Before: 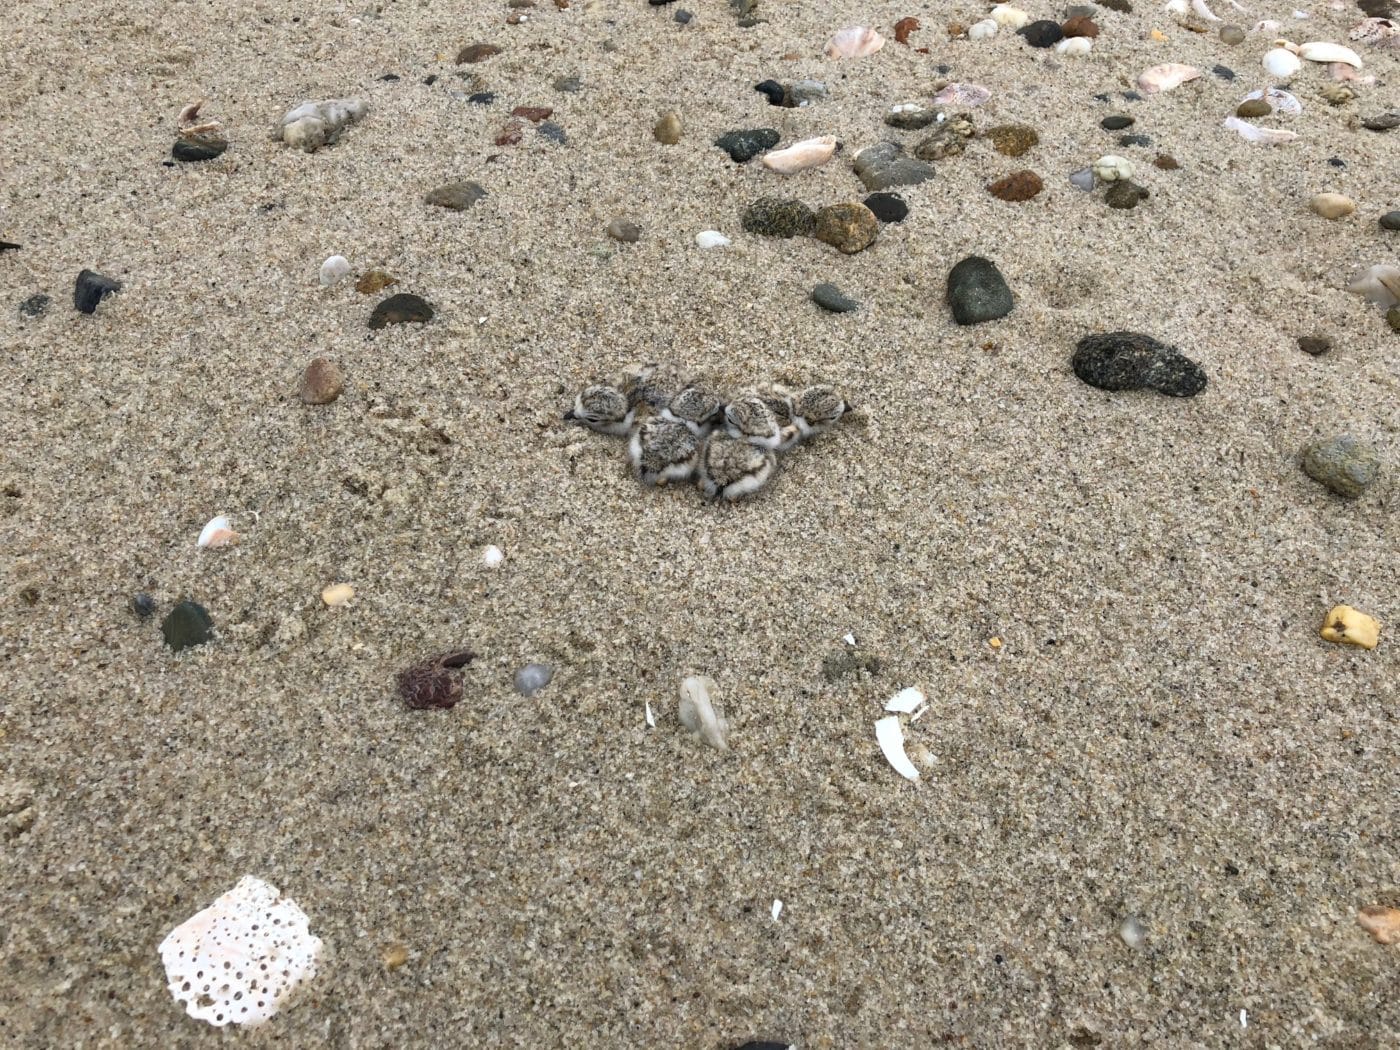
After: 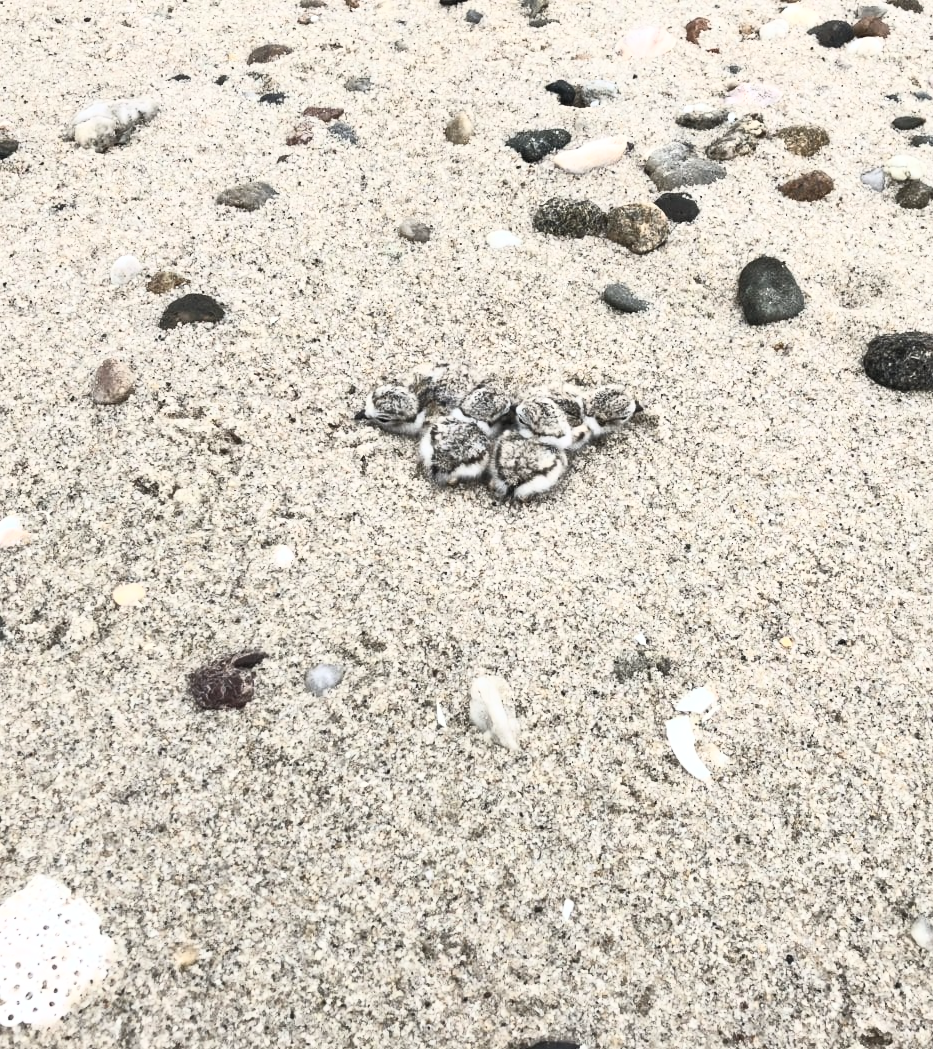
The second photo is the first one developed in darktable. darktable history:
crop and rotate: left 15.055%, right 18.278%
contrast brightness saturation: contrast 0.57, brightness 0.57, saturation -0.34
